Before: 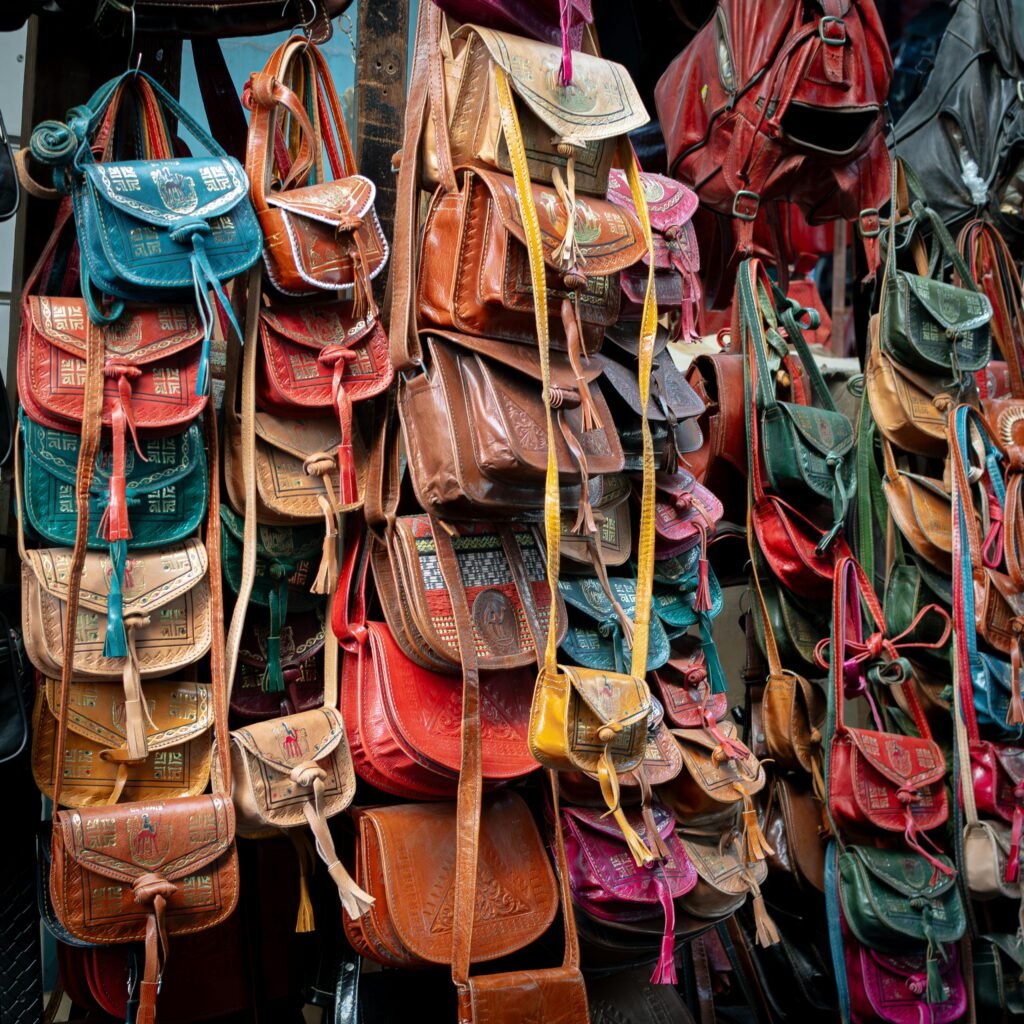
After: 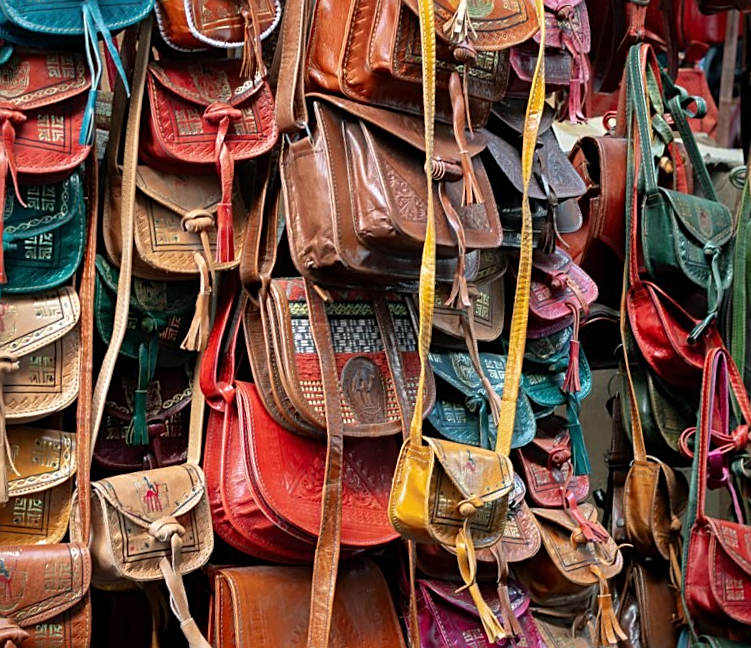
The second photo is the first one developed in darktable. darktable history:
crop and rotate: angle -3.69°, left 9.909%, top 20.941%, right 12.171%, bottom 11.83%
sharpen: amount 0.581
